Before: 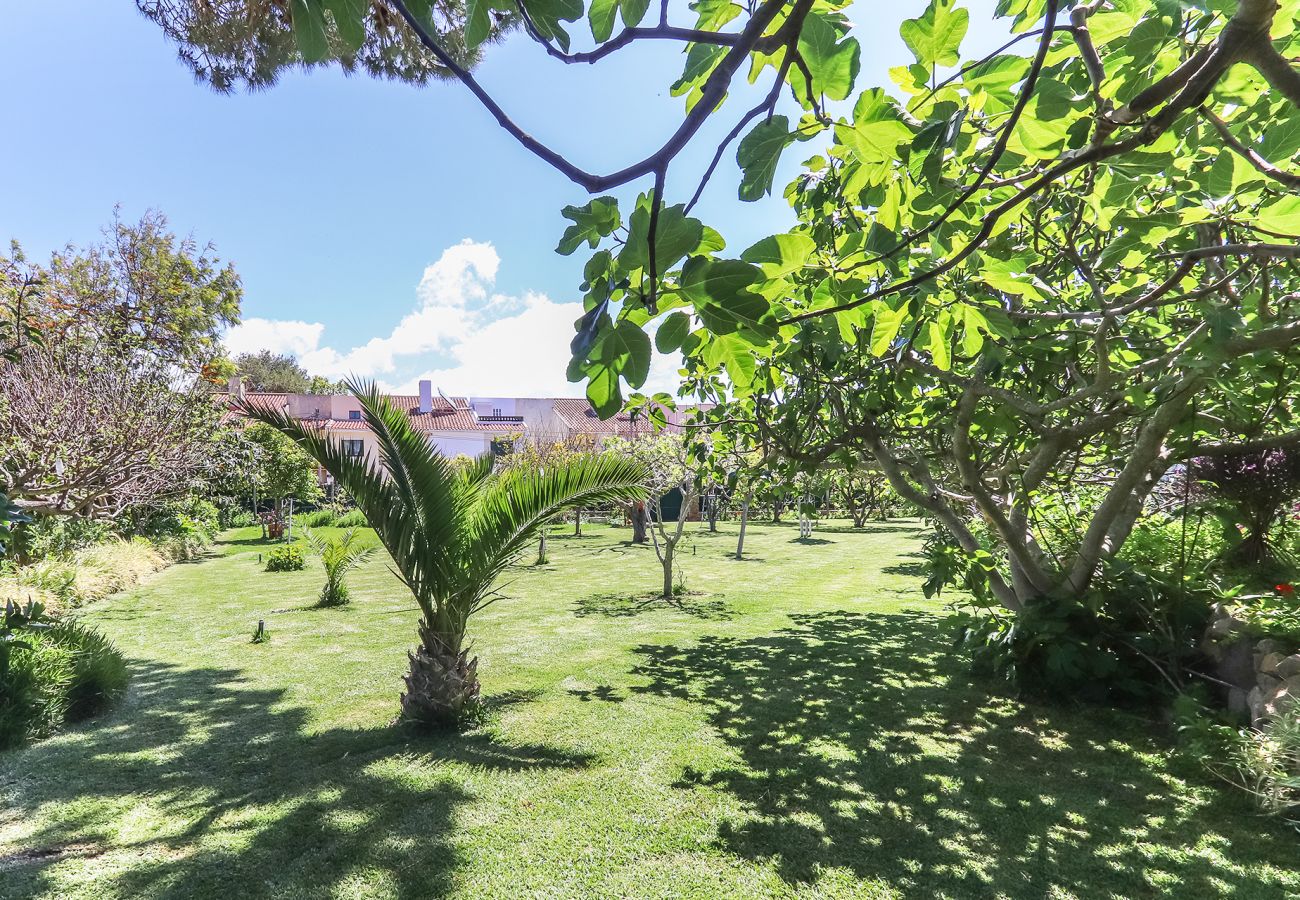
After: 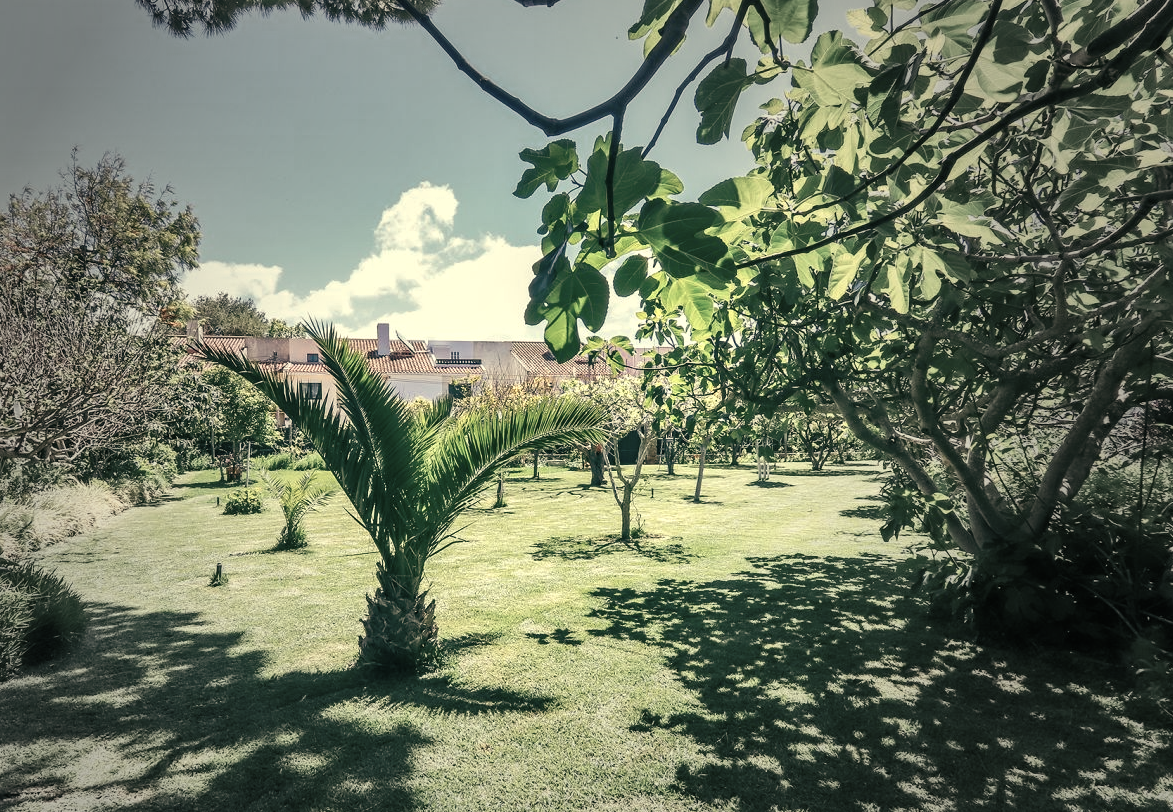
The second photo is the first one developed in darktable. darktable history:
color zones: curves: ch0 [(0.018, 0.548) (0.197, 0.654) (0.425, 0.447) (0.605, 0.658) (0.732, 0.579)]; ch1 [(0.105, 0.531) (0.224, 0.531) (0.386, 0.39) (0.618, 0.456) (0.732, 0.456) (0.956, 0.421)]; ch2 [(0.039, 0.583) (0.215, 0.465) (0.399, 0.544) (0.465, 0.548) (0.614, 0.447) (0.724, 0.43) (0.882, 0.623) (0.956, 0.632)]
shadows and highlights: radius 108.52, shadows 23.73, highlights -59.32, low approximation 0.01, soften with gaussian
crop: left 3.305%, top 6.436%, right 6.389%, bottom 3.258%
contrast brightness saturation: saturation -0.1
vignetting: fall-off start 33.76%, fall-off radius 64.94%, brightness -0.575, center (-0.12, -0.002), width/height ratio 0.959
color correction: saturation 0.8
color balance: mode lift, gamma, gain (sRGB), lift [1, 0.69, 1, 1], gamma [1, 1.482, 1, 1], gain [1, 1, 1, 0.802]
